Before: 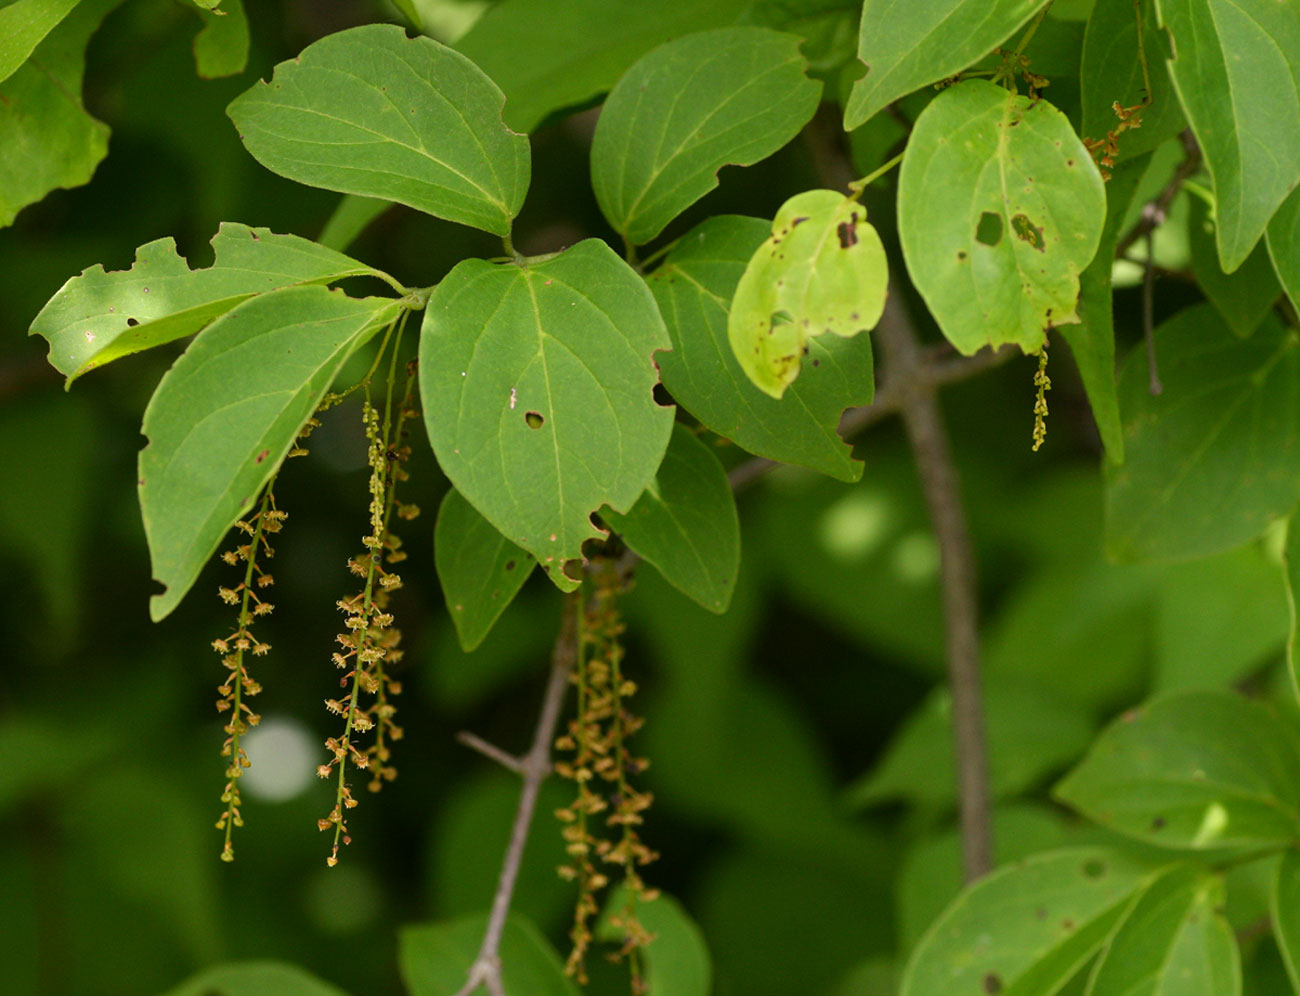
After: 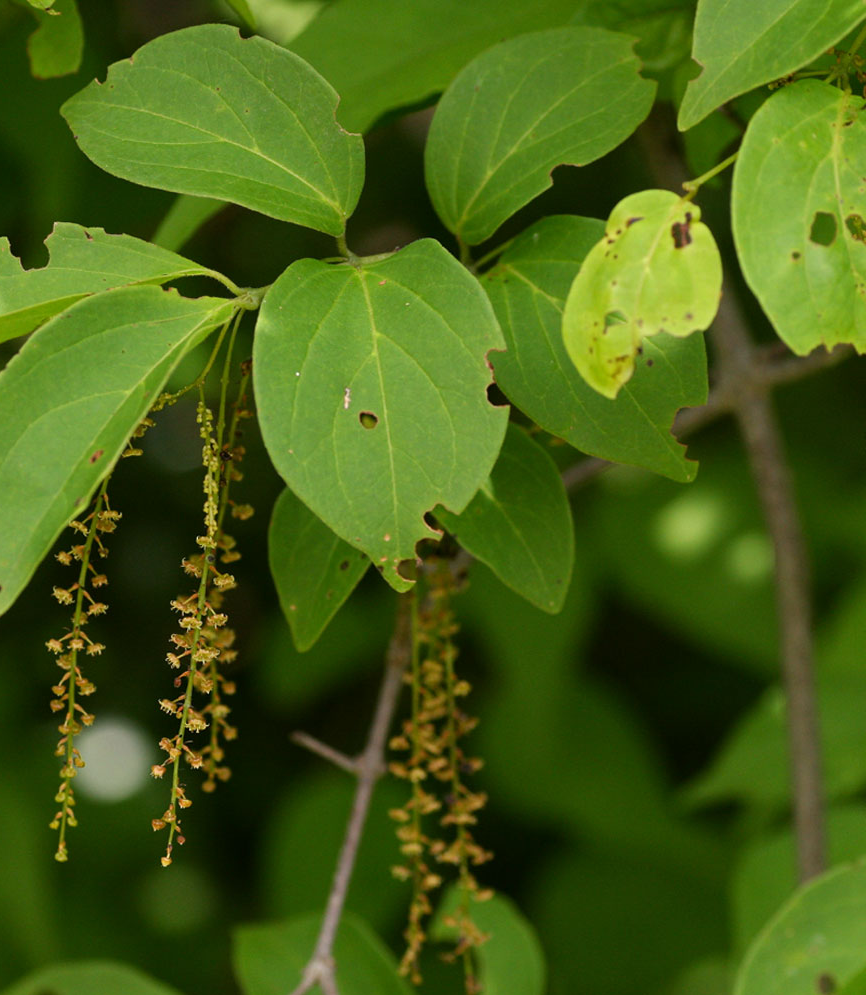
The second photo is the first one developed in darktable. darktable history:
crop and rotate: left 12.819%, right 20.51%
